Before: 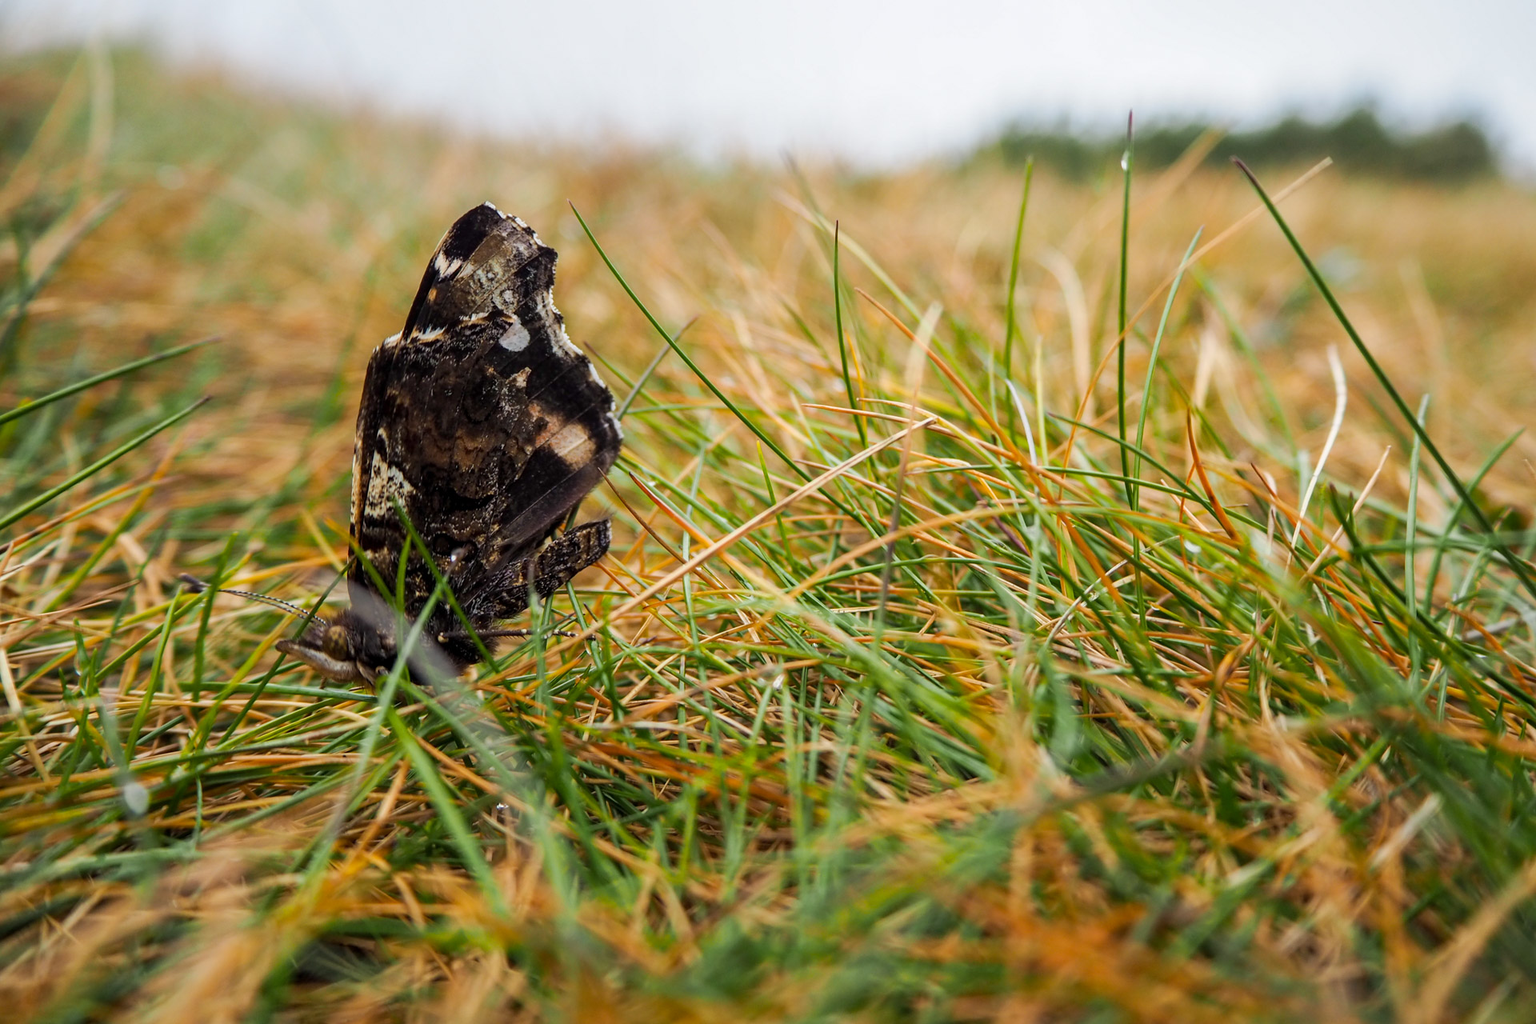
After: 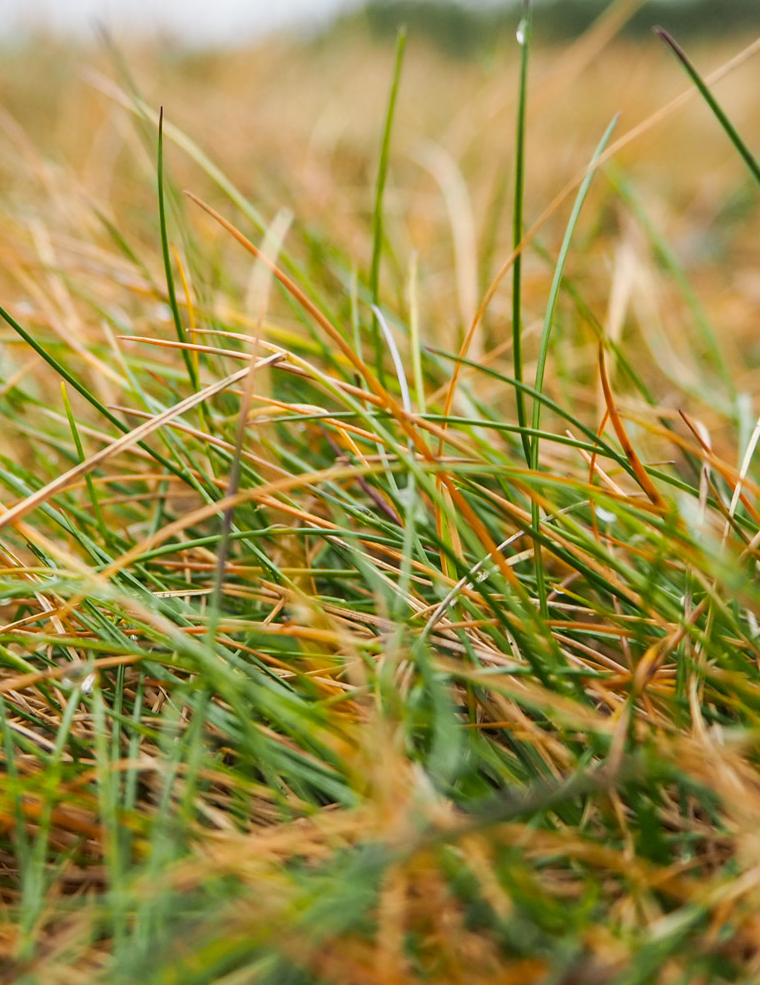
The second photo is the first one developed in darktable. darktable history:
crop: left 46.144%, top 13.216%, right 14.221%, bottom 9.807%
